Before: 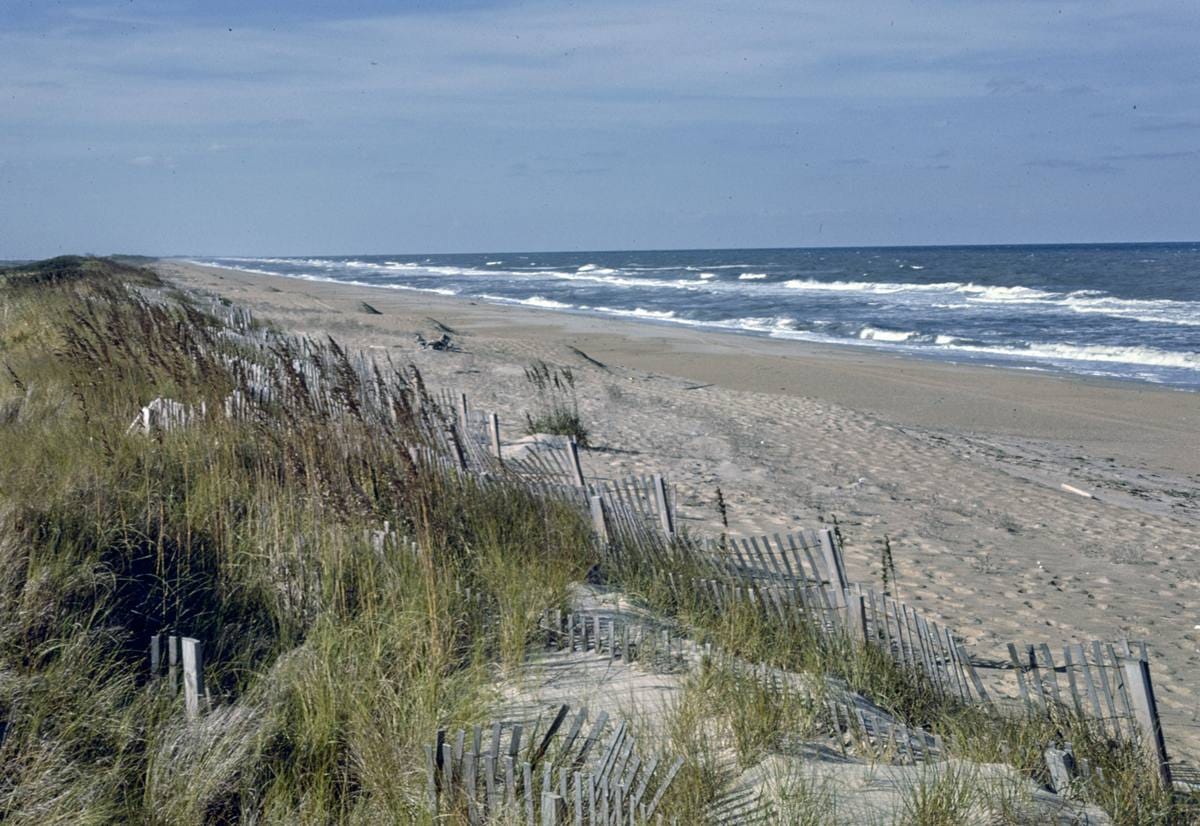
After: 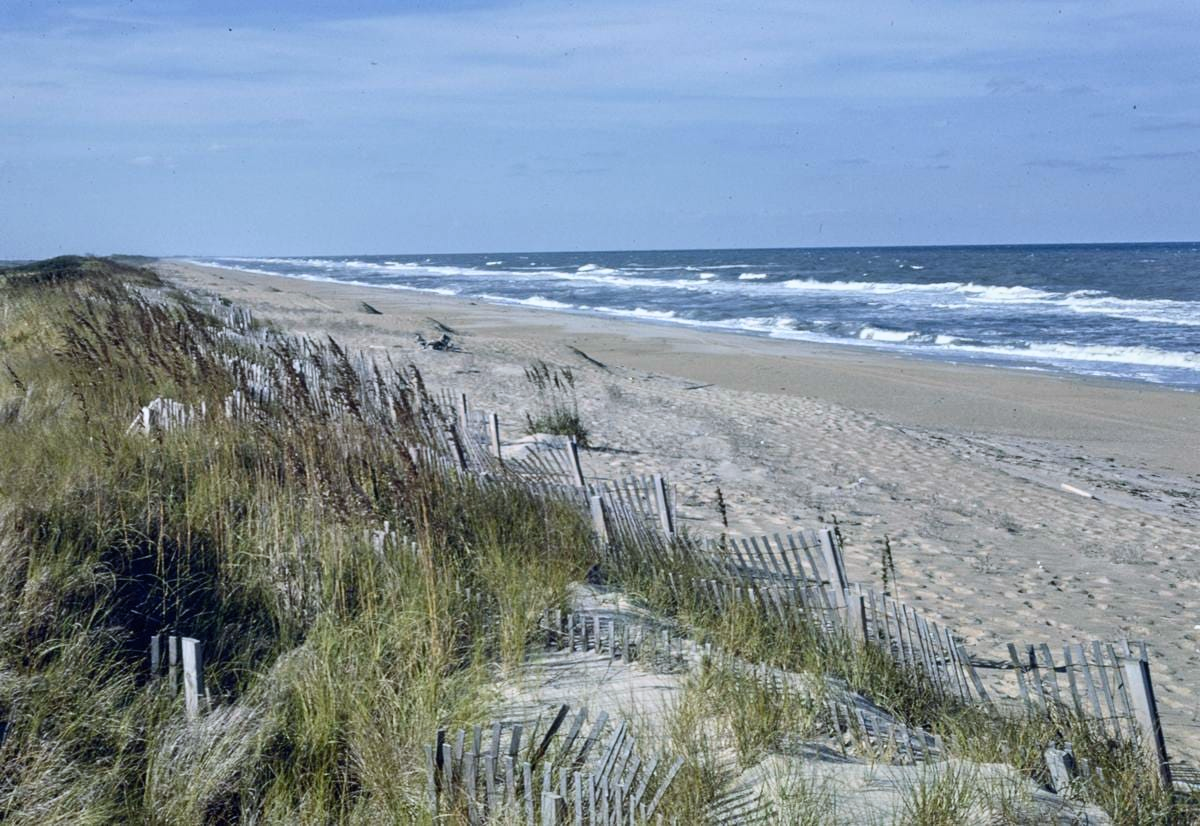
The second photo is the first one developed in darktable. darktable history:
exposure: exposure -0.21 EV, compensate highlight preservation false
contrast brightness saturation: contrast 0.2, brightness 0.15, saturation 0.14
white balance: red 0.967, blue 1.049
